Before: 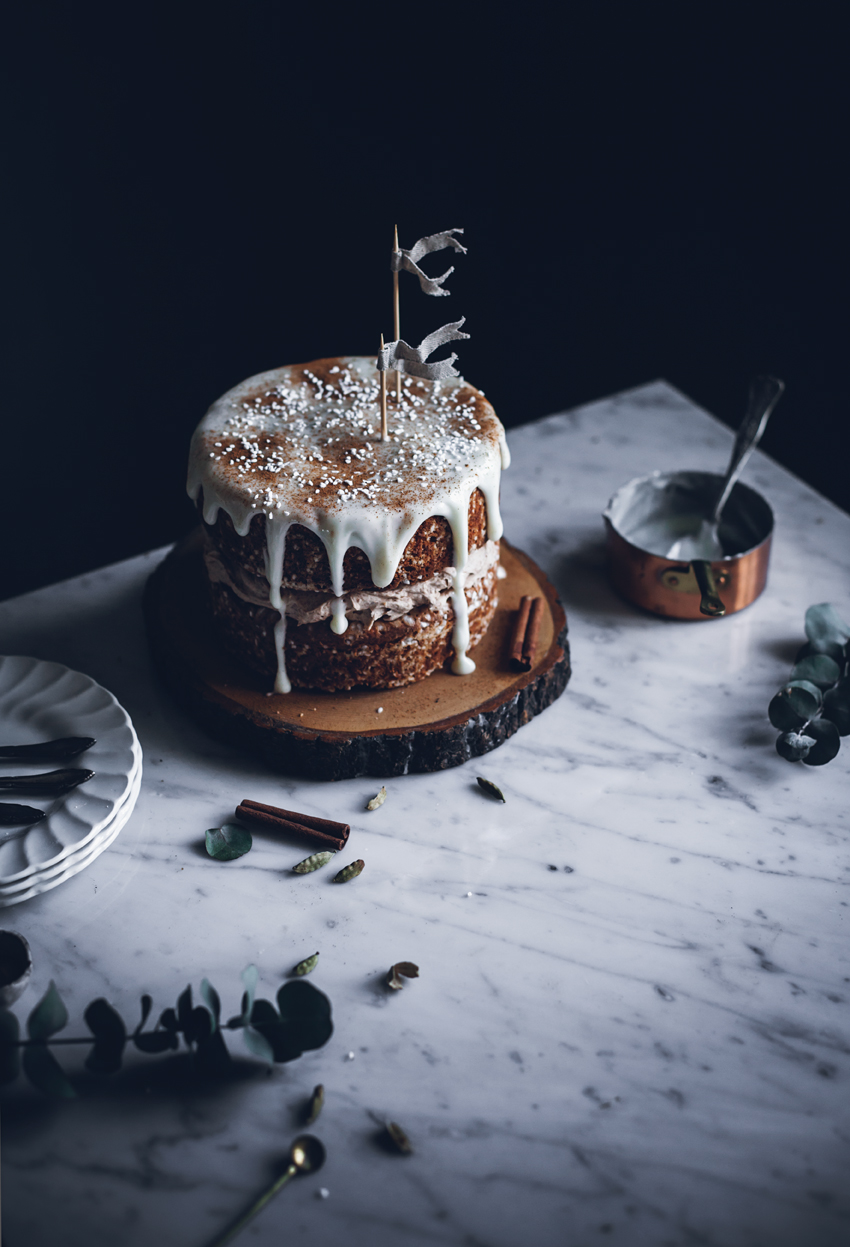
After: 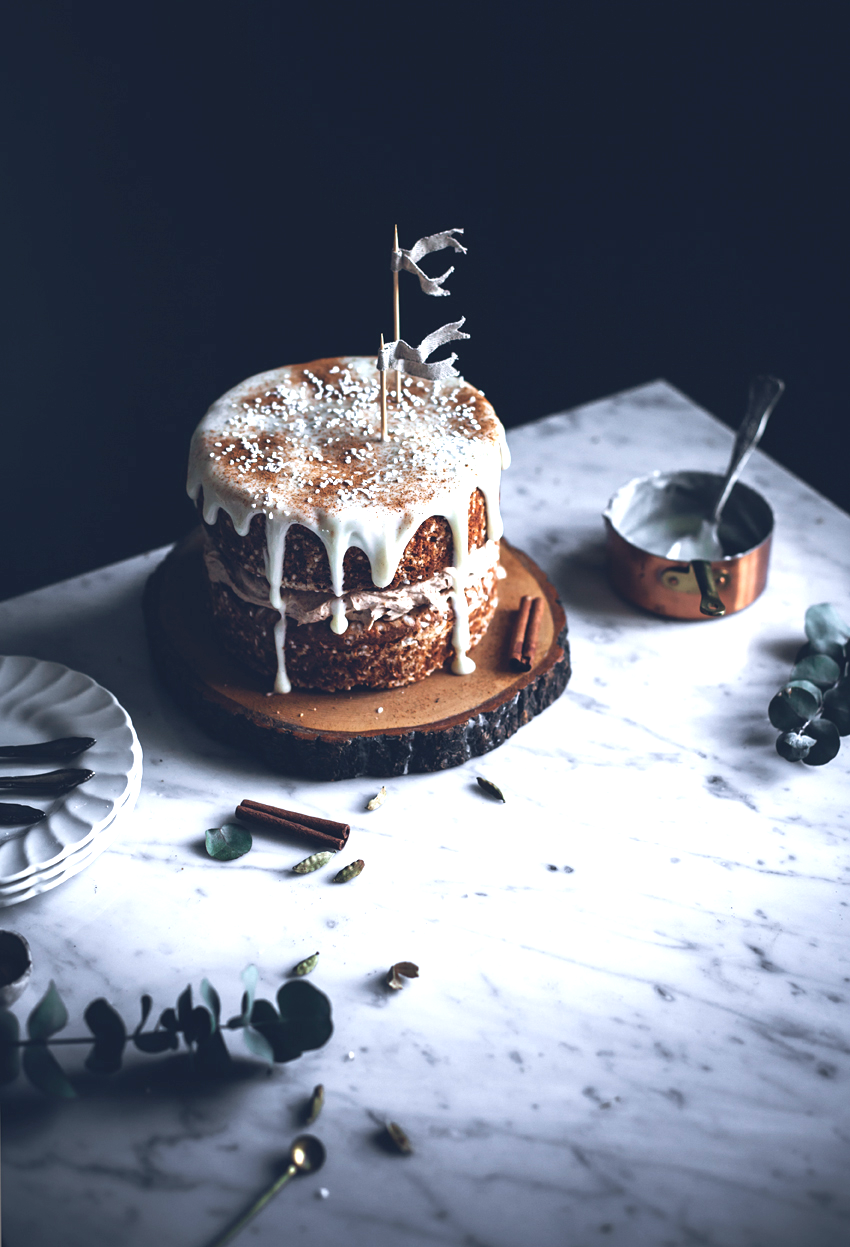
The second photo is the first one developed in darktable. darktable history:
exposure: black level correction 0, exposure 1.098 EV, compensate exposure bias true, compensate highlight preservation false
